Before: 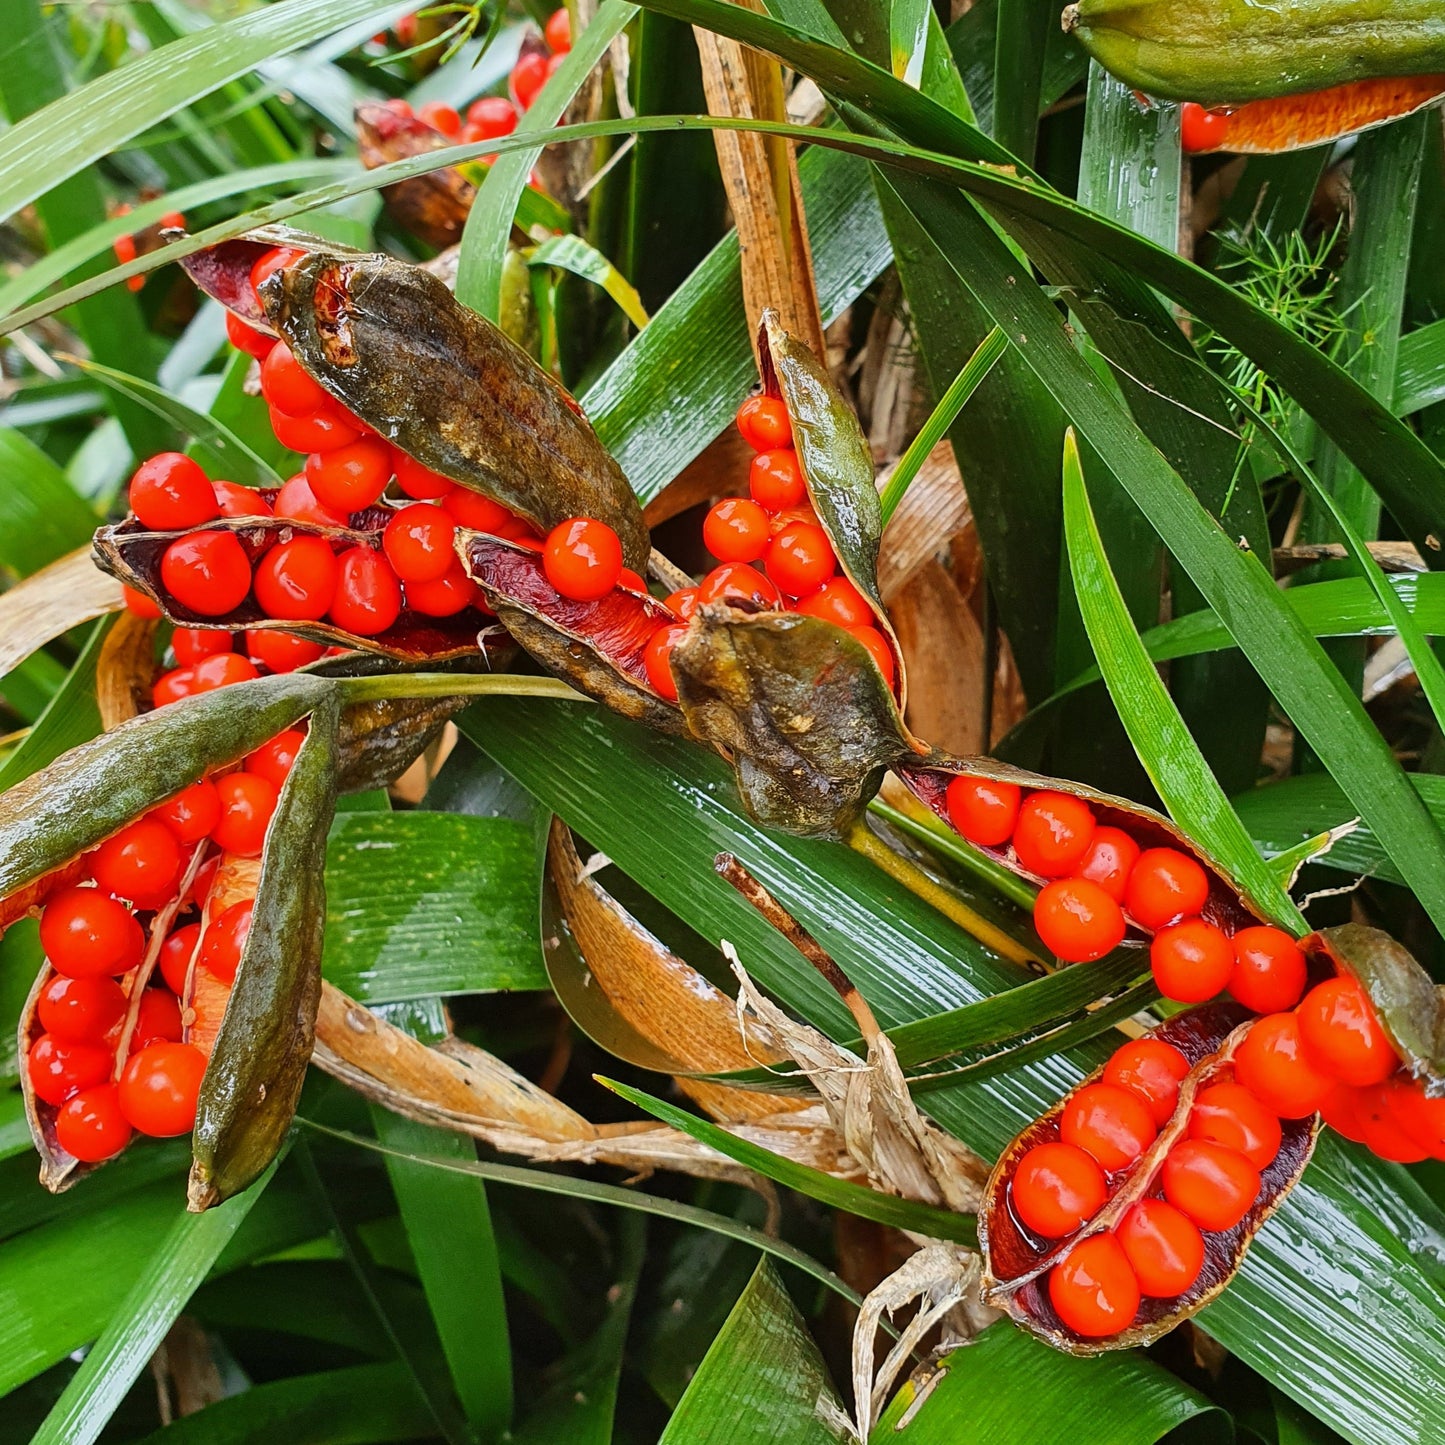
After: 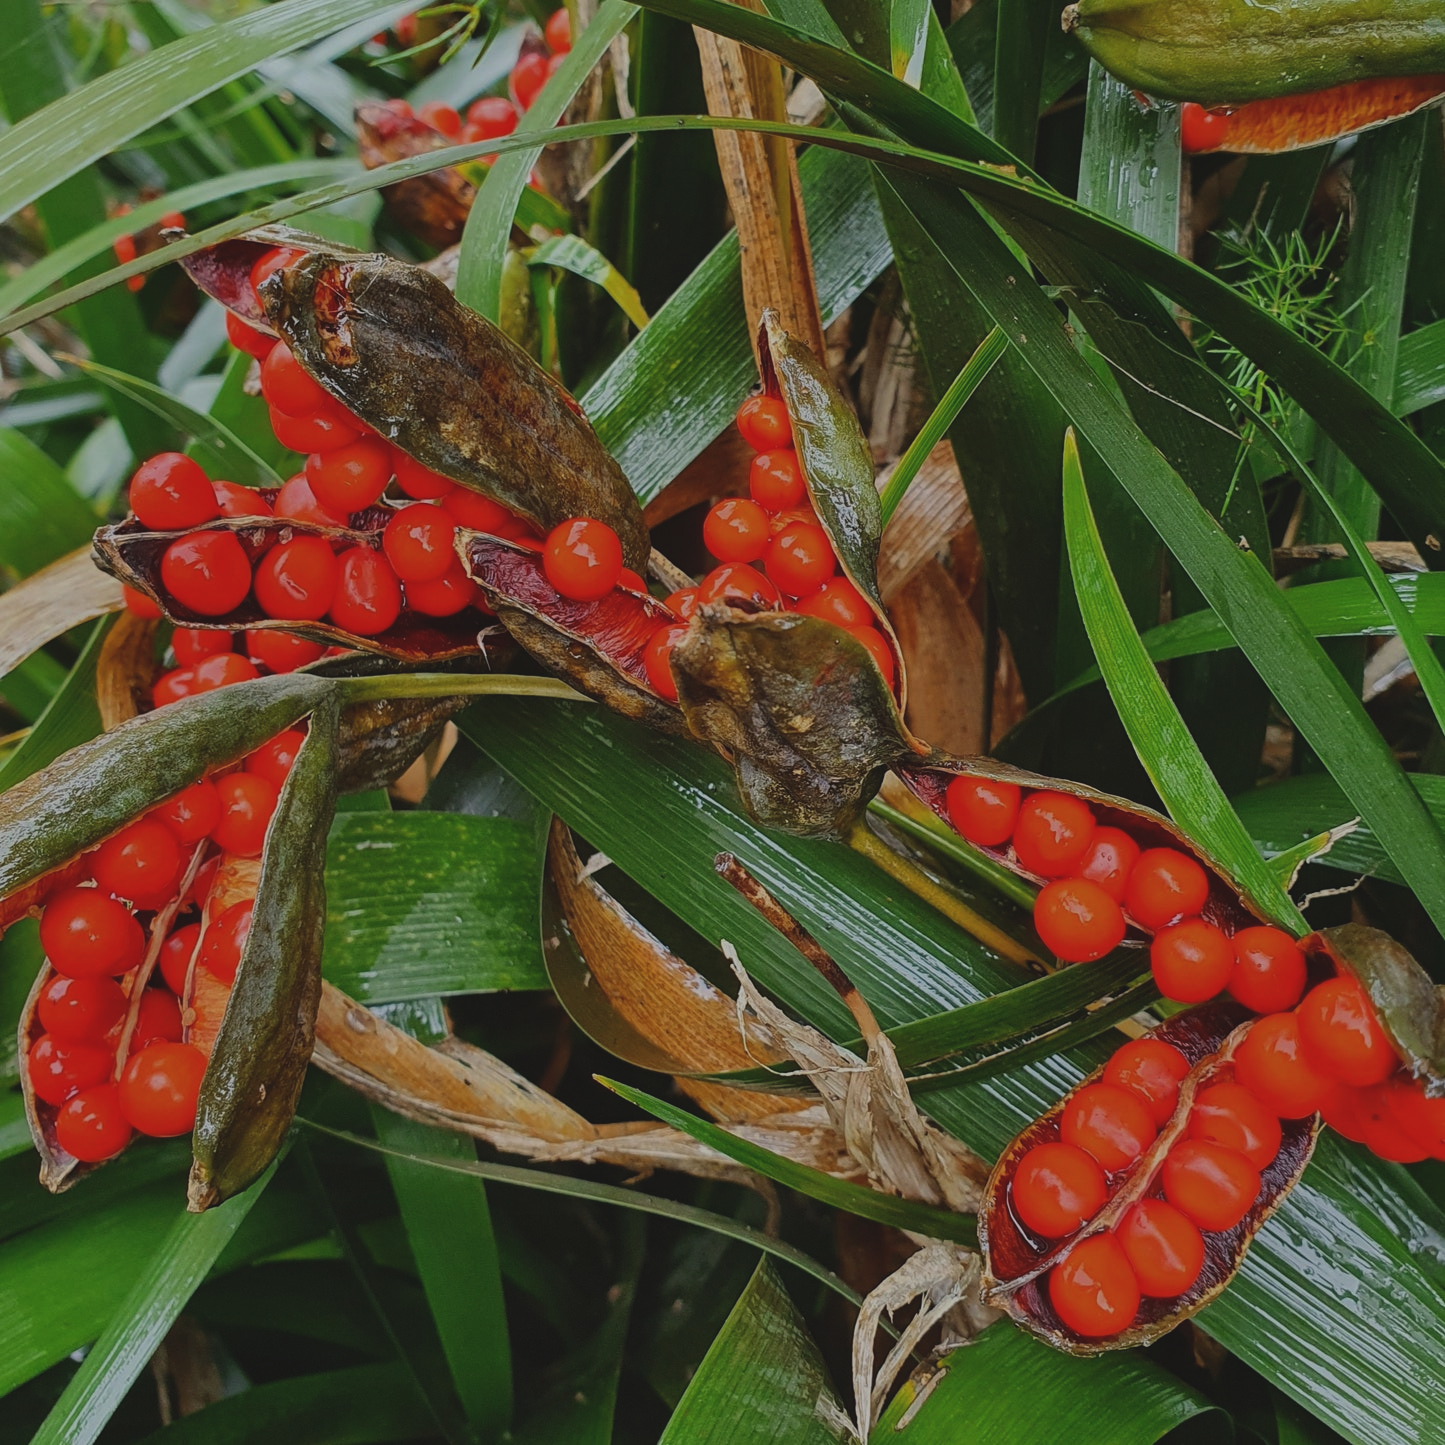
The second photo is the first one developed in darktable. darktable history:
tone equalizer: on, module defaults
exposure: black level correction -0.016, exposure -1.018 EV, compensate highlight preservation false
